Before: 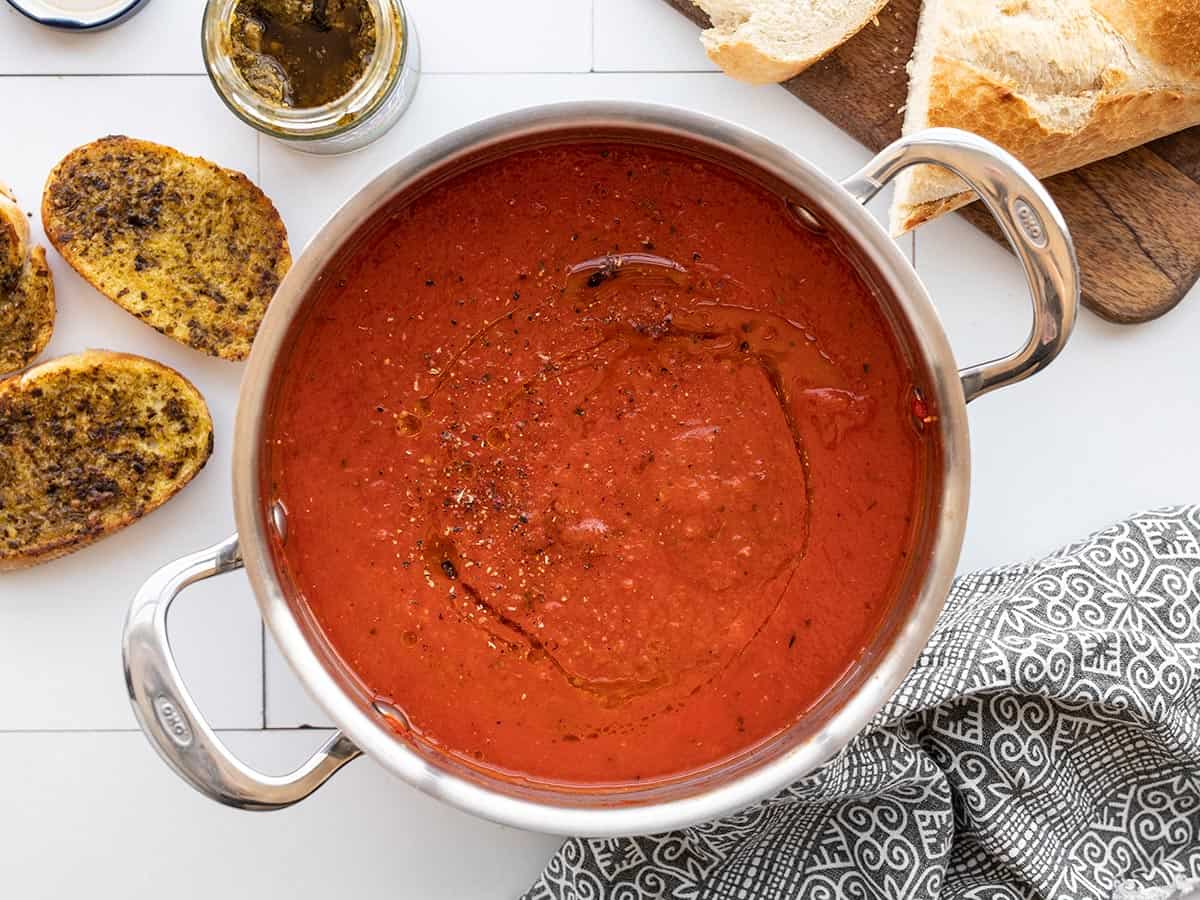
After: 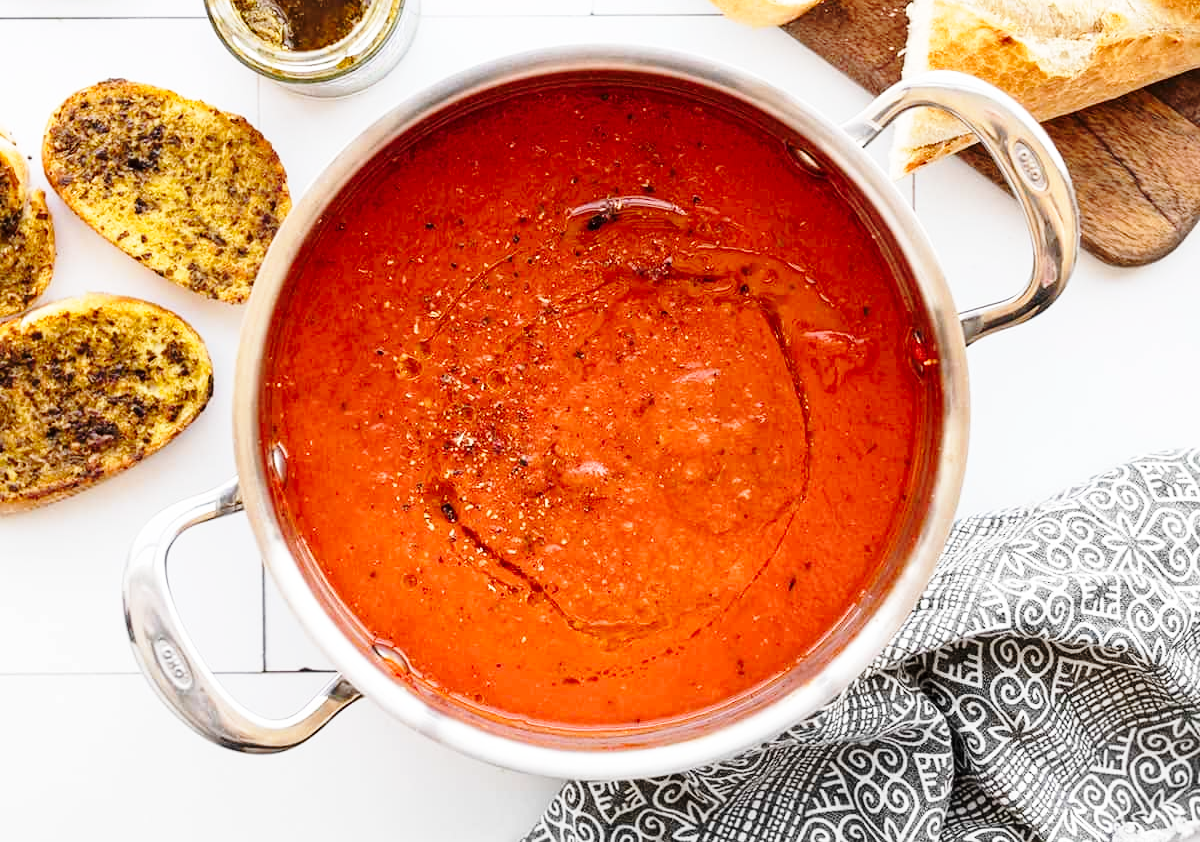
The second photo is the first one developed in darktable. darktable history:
base curve: curves: ch0 [(0, 0) (0.028, 0.03) (0.121, 0.232) (0.46, 0.748) (0.859, 0.968) (1, 1)], preserve colors none
crop and rotate: top 6.407%
